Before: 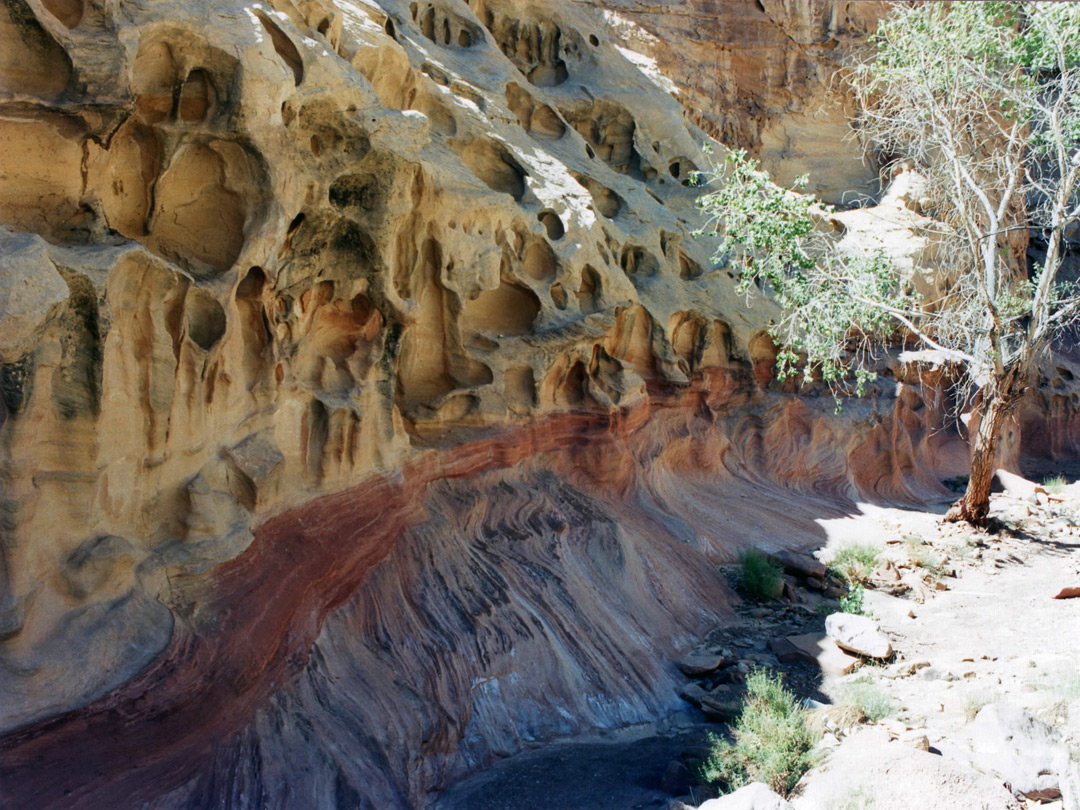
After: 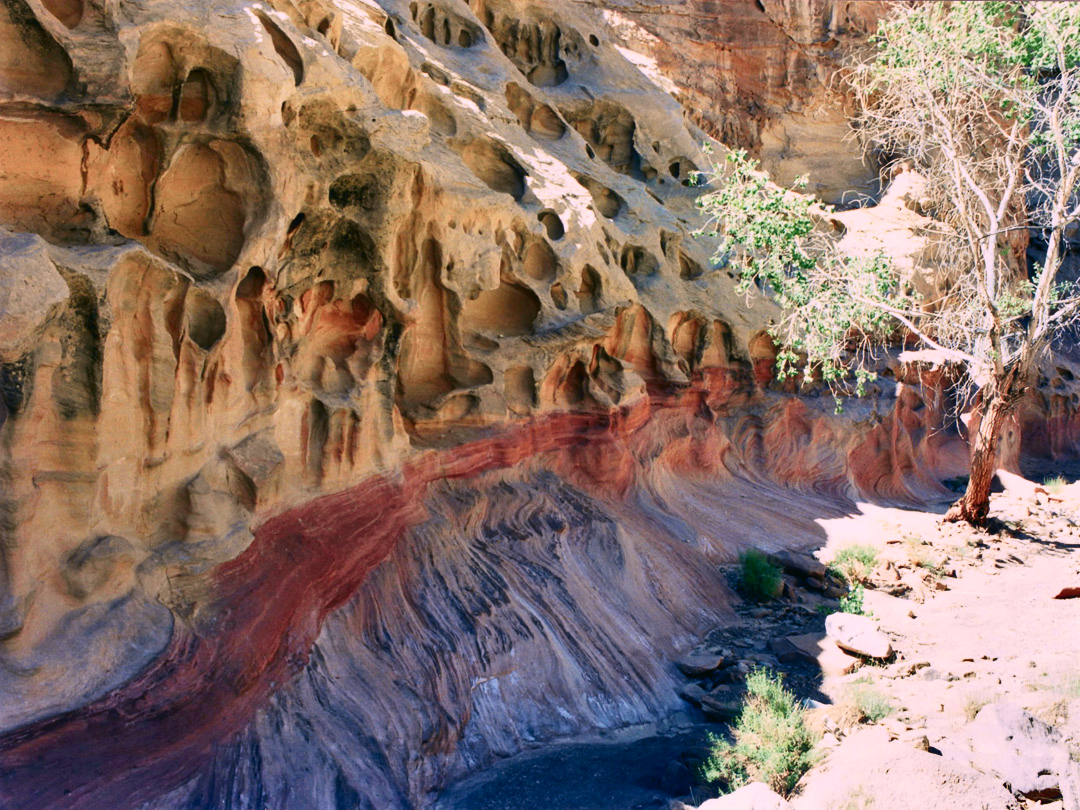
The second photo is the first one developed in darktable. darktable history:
tone curve: curves: ch0 [(0, 0.013) (0.104, 0.103) (0.258, 0.267) (0.448, 0.487) (0.709, 0.794) (0.886, 0.922) (0.994, 0.971)]; ch1 [(0, 0) (0.335, 0.298) (0.446, 0.413) (0.488, 0.484) (0.515, 0.508) (0.566, 0.593) (0.635, 0.661) (1, 1)]; ch2 [(0, 0) (0.314, 0.301) (0.437, 0.403) (0.502, 0.494) (0.528, 0.54) (0.557, 0.559) (0.612, 0.62) (0.715, 0.691) (1, 1)], color space Lab, independent channels, preserve colors none
shadows and highlights: radius 101.87, shadows 50.66, highlights -64.09, soften with gaussian
color correction: highlights a* 14.67, highlights b* 4.8
